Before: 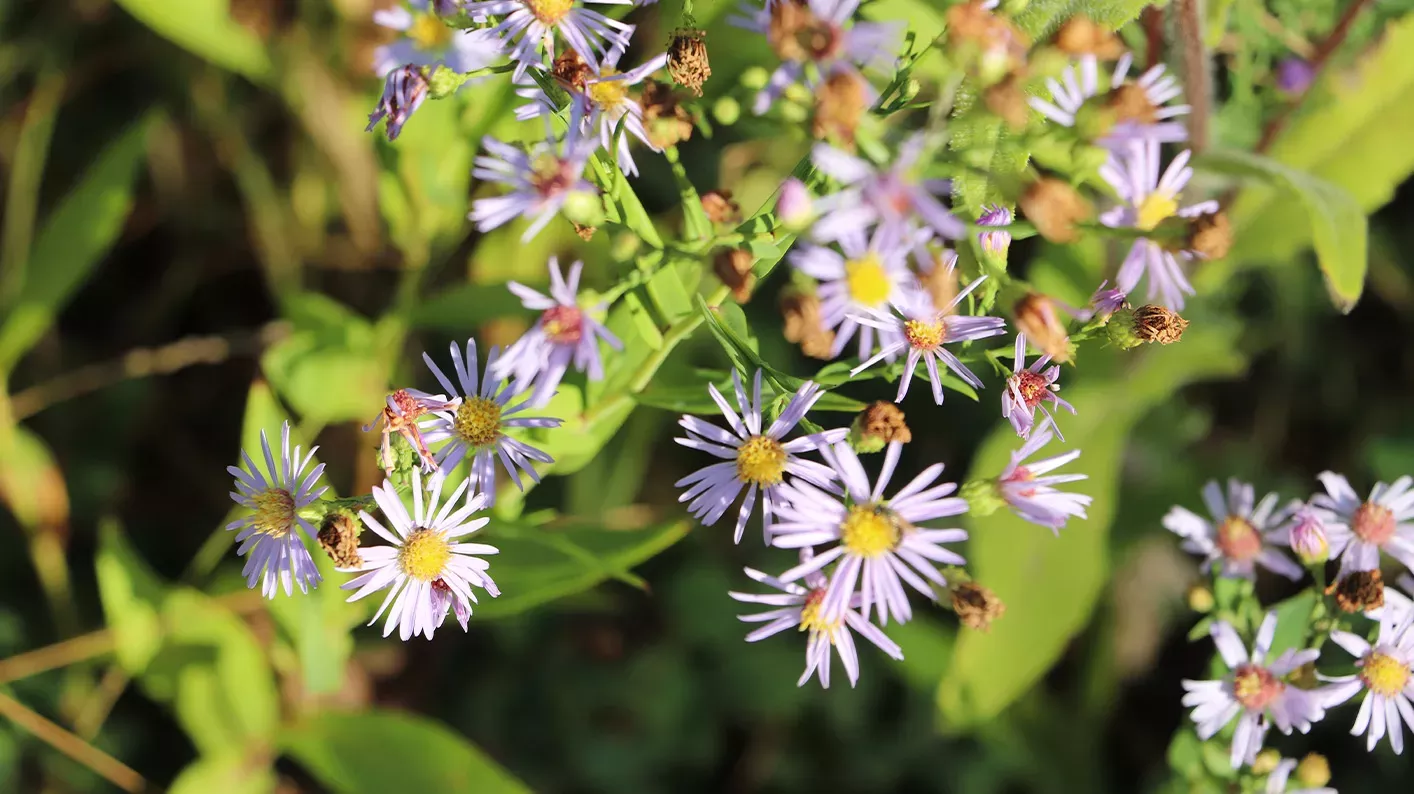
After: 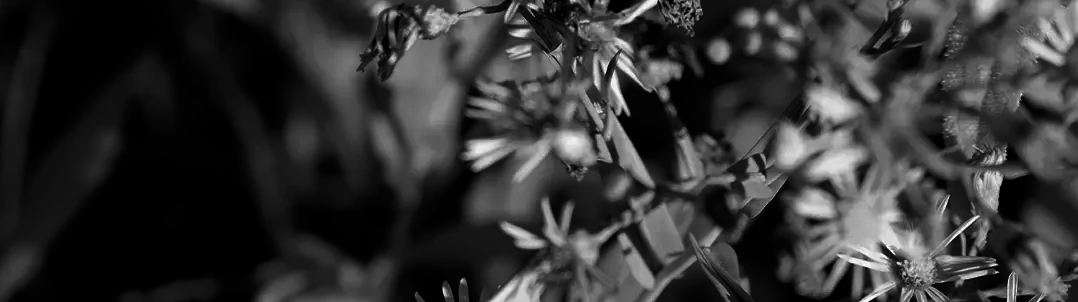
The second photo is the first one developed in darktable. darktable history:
crop: left 0.579%, top 7.627%, right 23.167%, bottom 54.275%
contrast brightness saturation: contrast 0.02, brightness -1, saturation -1
